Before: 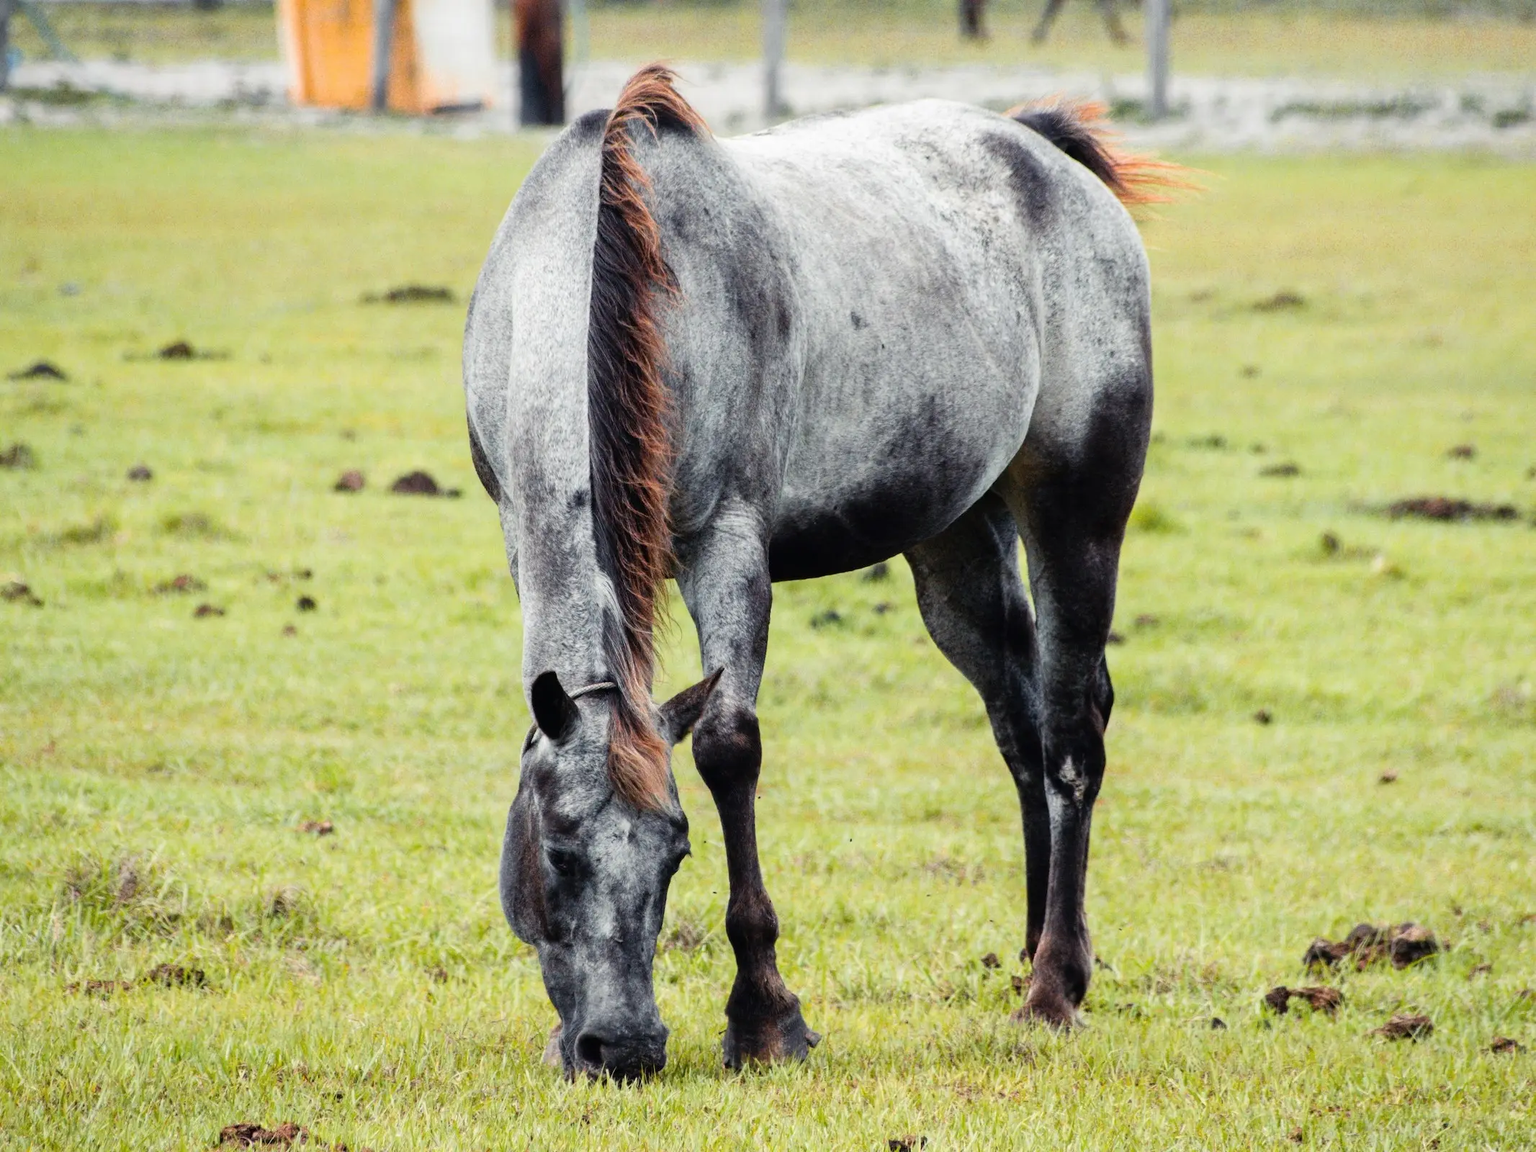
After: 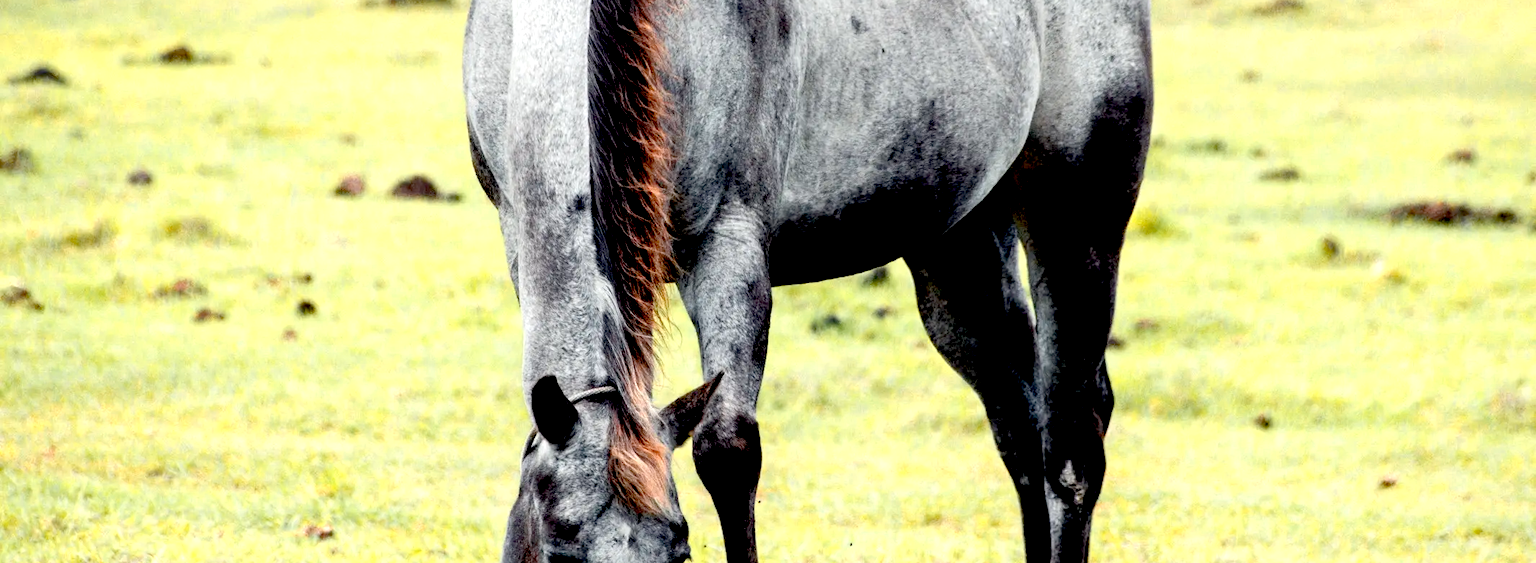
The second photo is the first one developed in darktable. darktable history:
crop and rotate: top 25.74%, bottom 25.333%
color zones: curves: ch0 [(0.018, 0.548) (0.197, 0.654) (0.425, 0.447) (0.605, 0.658) (0.732, 0.579)]; ch1 [(0.105, 0.531) (0.224, 0.531) (0.386, 0.39) (0.618, 0.456) (0.732, 0.456) (0.956, 0.421)]; ch2 [(0.039, 0.583) (0.215, 0.465) (0.399, 0.544) (0.465, 0.548) (0.614, 0.447) (0.724, 0.43) (0.882, 0.623) (0.956, 0.632)]
exposure: black level correction 0.031, exposure 0.328 EV, compensate exposure bias true, compensate highlight preservation false
